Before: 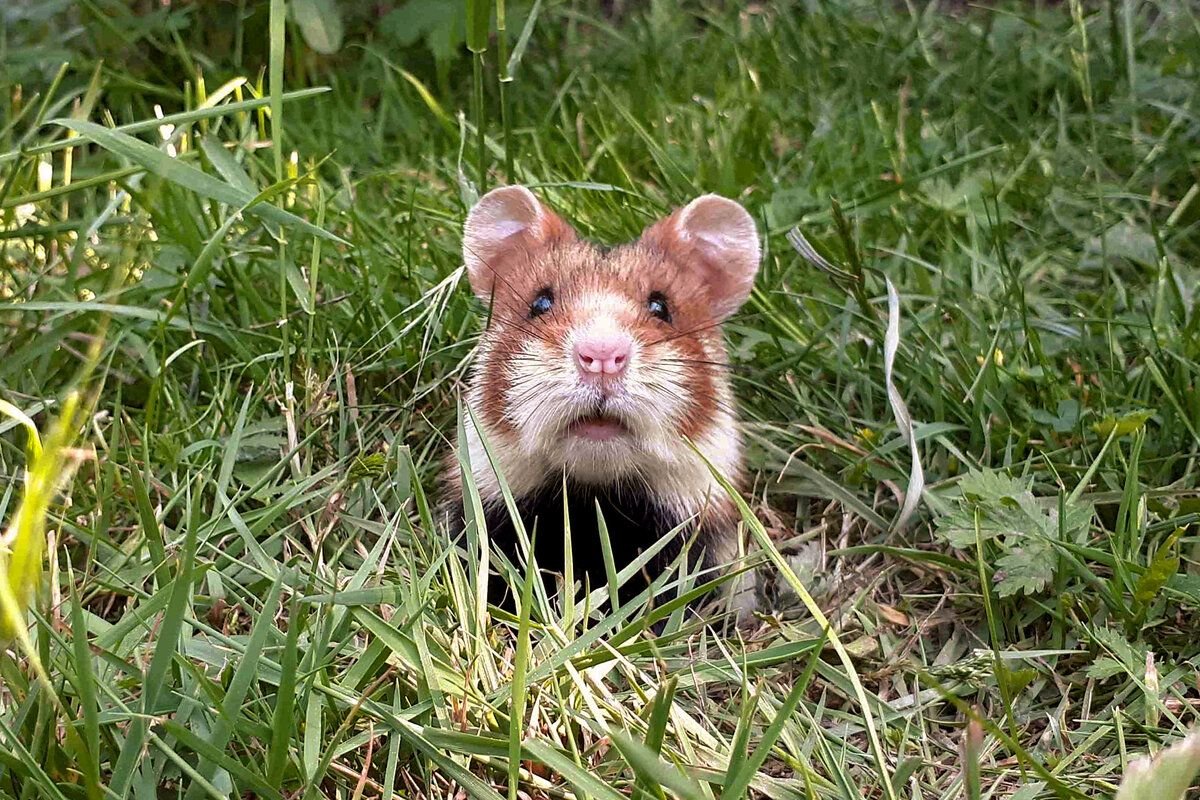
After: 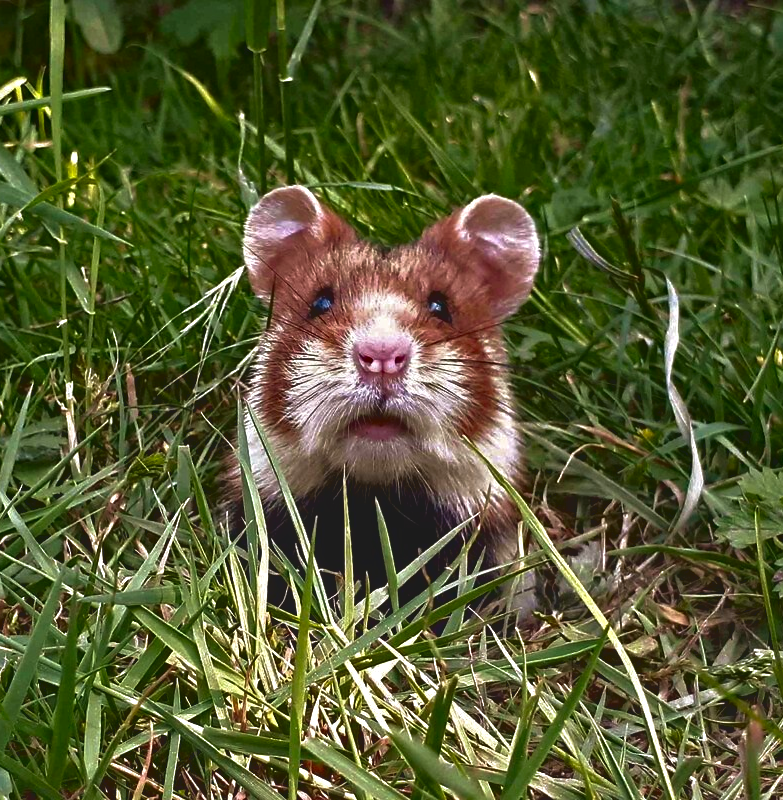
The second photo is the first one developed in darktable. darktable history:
crop and rotate: left 18.375%, right 16.354%
tone equalizer: -8 EV 0 EV, -7 EV 0.003 EV, -6 EV -0.004 EV, -5 EV -0.004 EV, -4 EV -0.078 EV, -3 EV -0.211 EV, -2 EV -0.259 EV, -1 EV 0.122 EV, +0 EV 0.306 EV, edges refinement/feathering 500, mask exposure compensation -1.57 EV, preserve details no
contrast brightness saturation: brightness -0.207, saturation 0.083
contrast equalizer: octaves 7, y [[0.511, 0.558, 0.631, 0.632, 0.559, 0.512], [0.5 ×6], [0.5 ×6], [0 ×6], [0 ×6]]
local contrast: detail 69%
velvia: on, module defaults
exposure: compensate exposure bias true, compensate highlight preservation false
